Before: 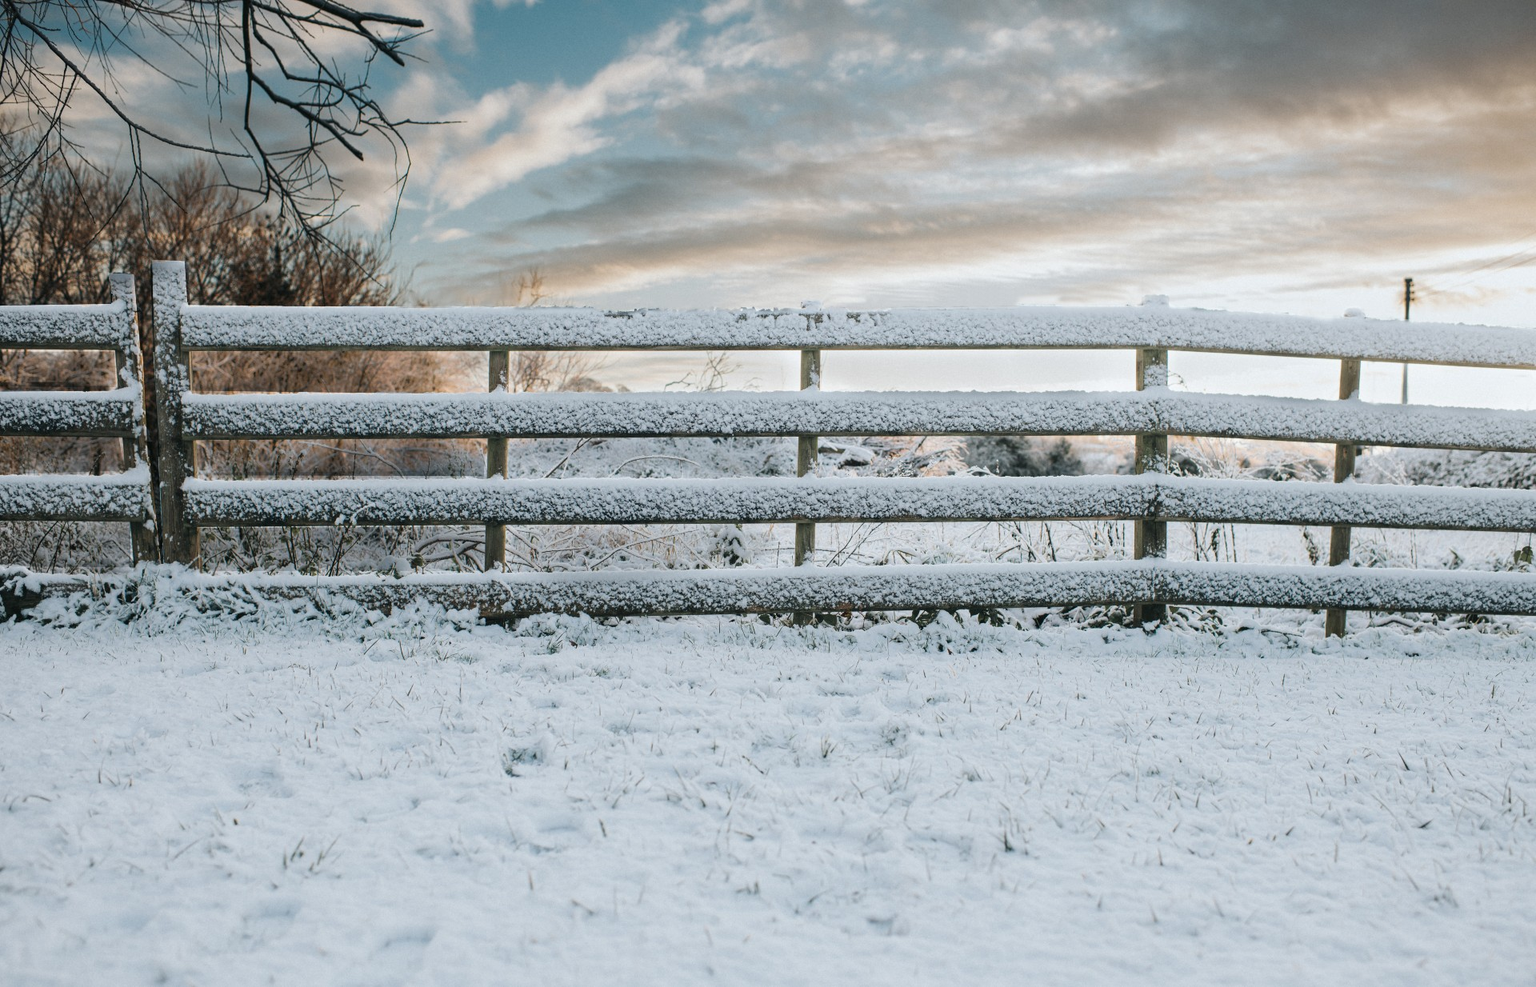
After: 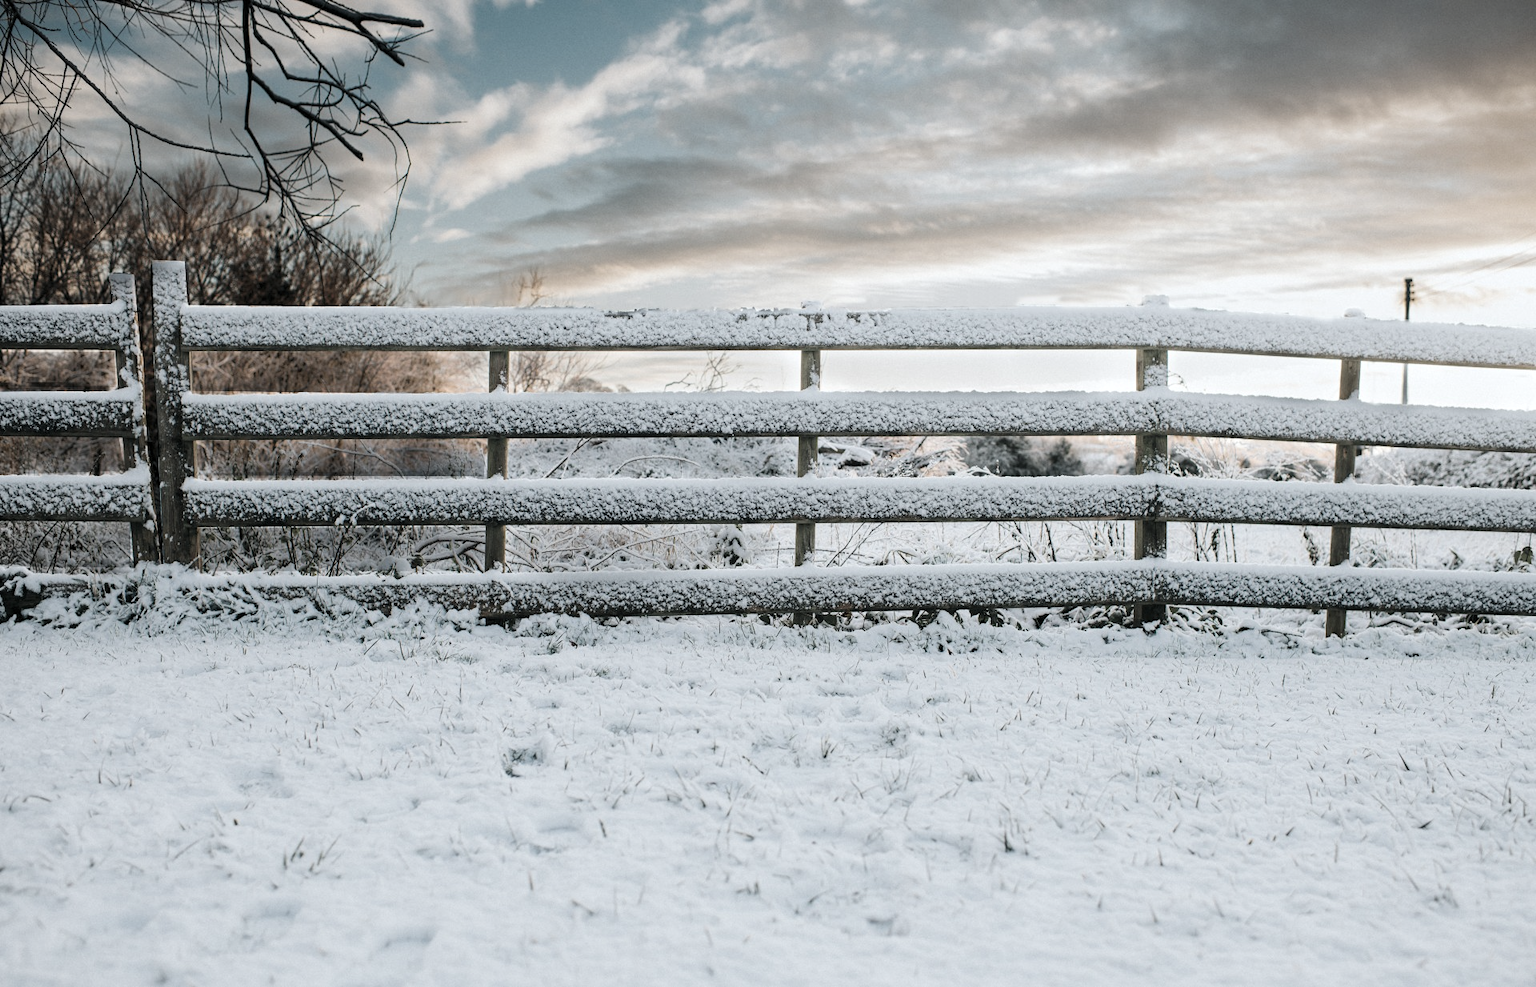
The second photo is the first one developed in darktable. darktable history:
contrast brightness saturation: contrast 0.1, saturation -0.36
levels: mode automatic, black 0.023%, white 99.97%, levels [0.062, 0.494, 0.925]
